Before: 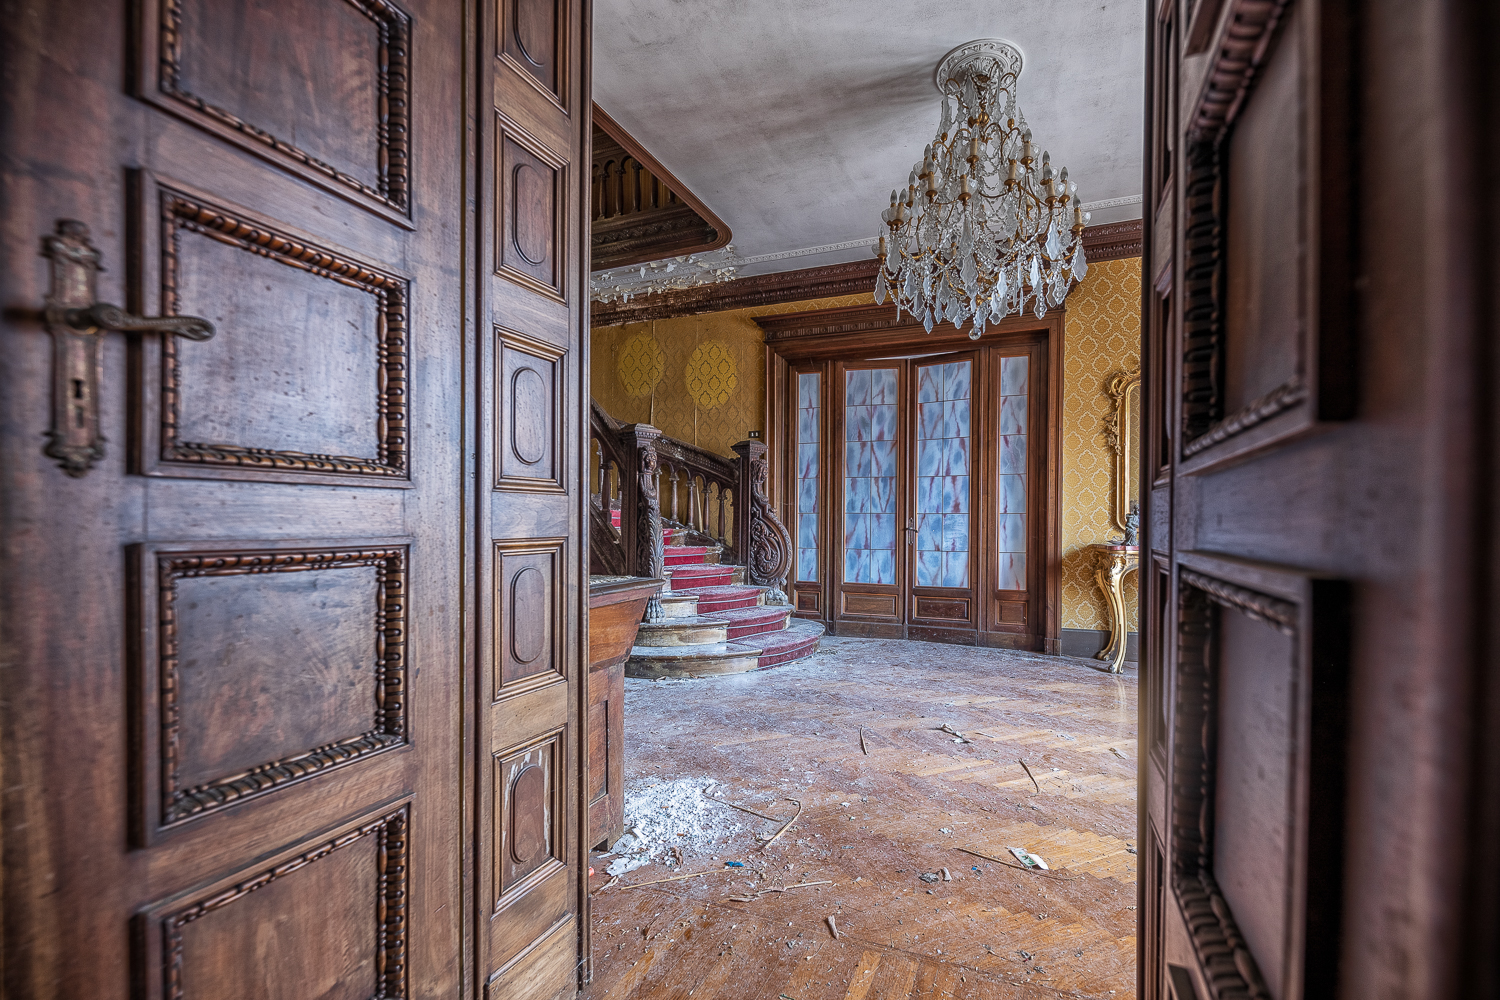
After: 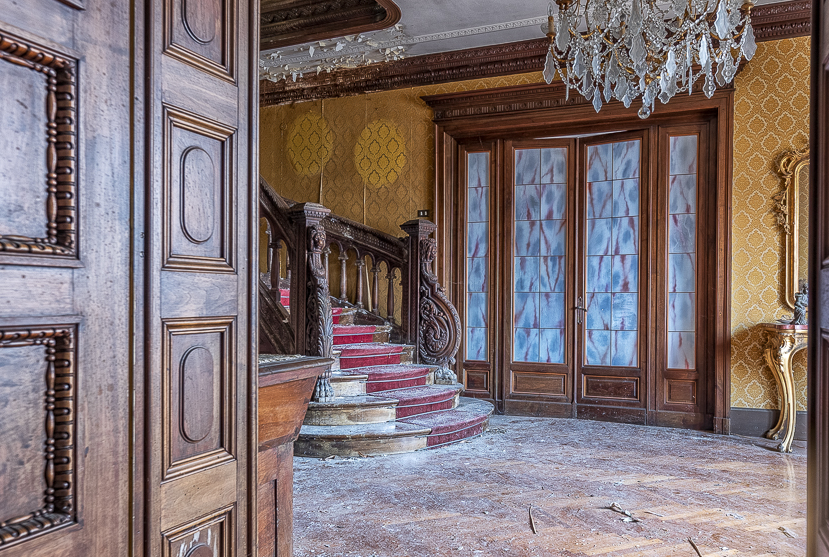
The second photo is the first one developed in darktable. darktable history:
crop and rotate: left 22.081%, top 22.183%, right 22.598%, bottom 22.1%
local contrast: highlights 103%, shadows 99%, detail 120%, midtone range 0.2
